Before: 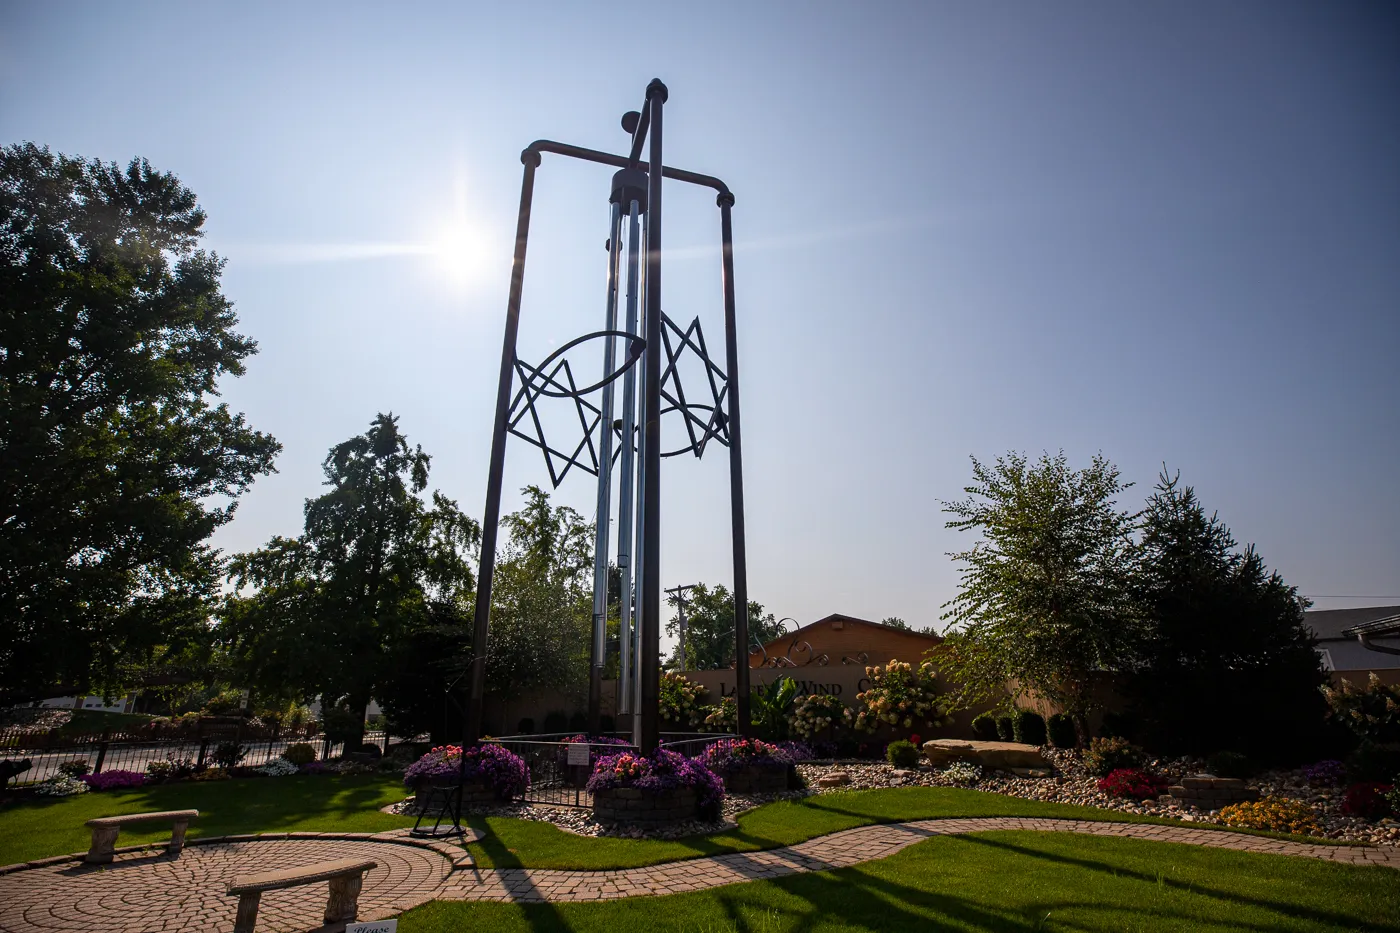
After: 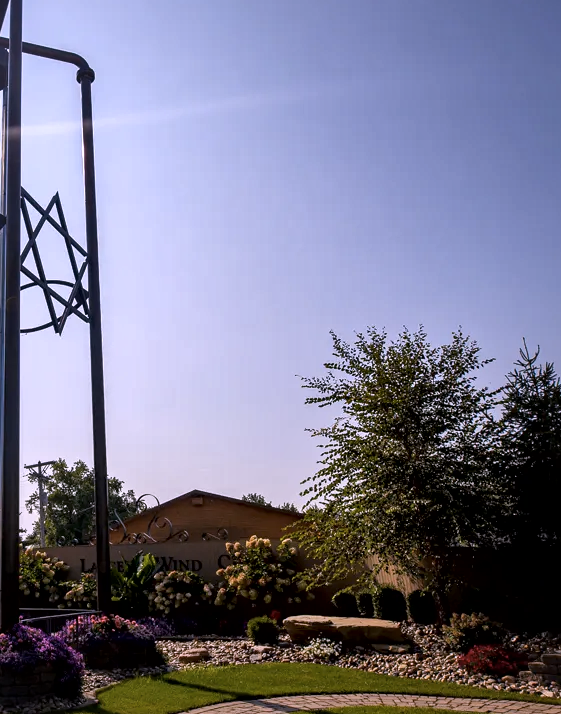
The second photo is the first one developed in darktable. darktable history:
color contrast: green-magenta contrast 0.81
white balance: red 1.066, blue 1.119
rgb levels: preserve colors max RGB
crop: left 45.721%, top 13.393%, right 14.118%, bottom 10.01%
local contrast: mode bilateral grid, contrast 70, coarseness 75, detail 180%, midtone range 0.2
